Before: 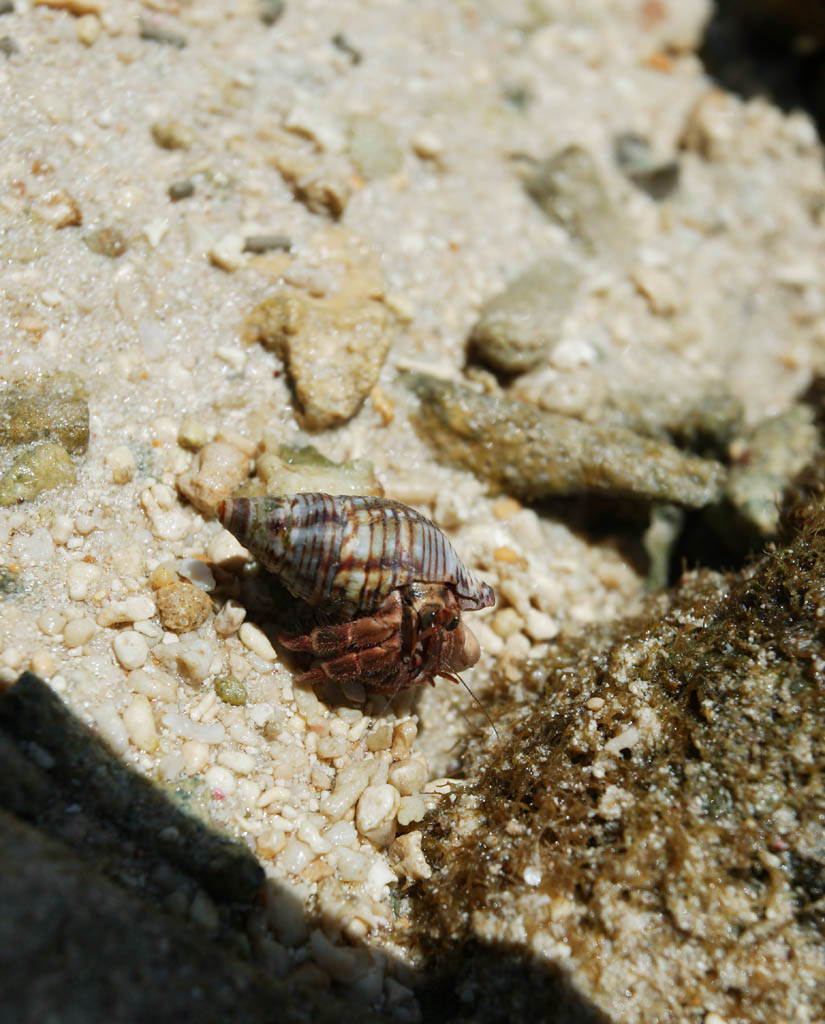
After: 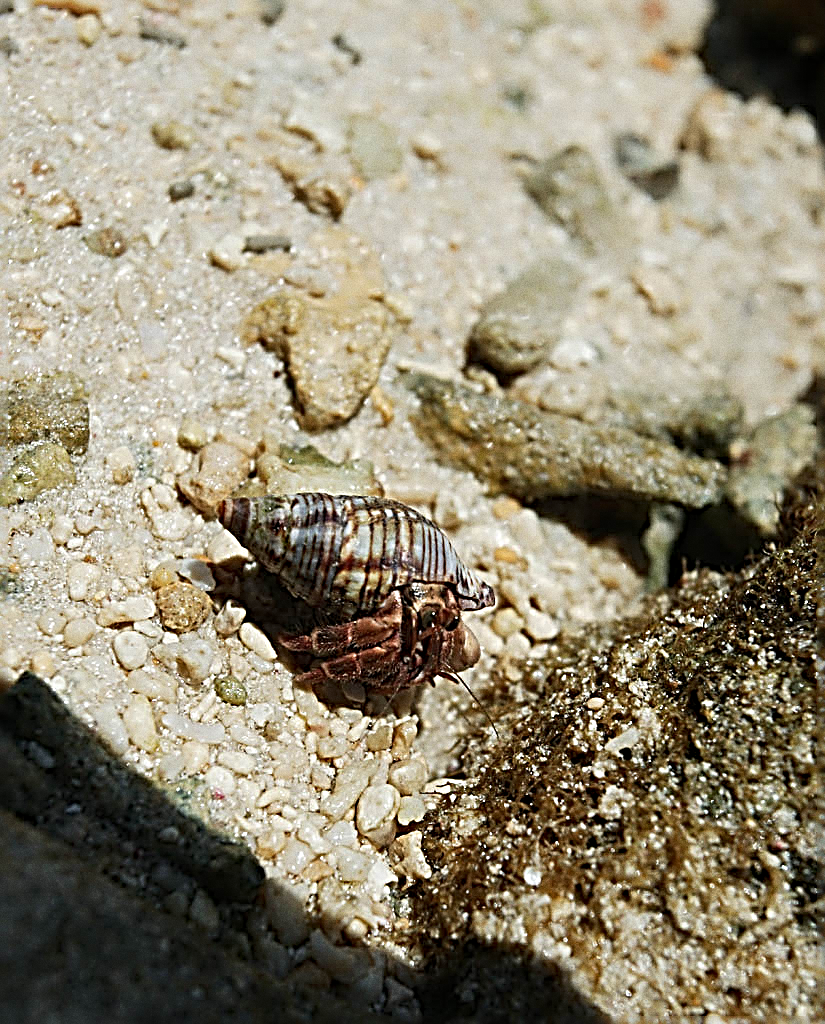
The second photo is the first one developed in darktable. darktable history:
grain: coarseness 0.09 ISO
sharpen: radius 3.158, amount 1.731
